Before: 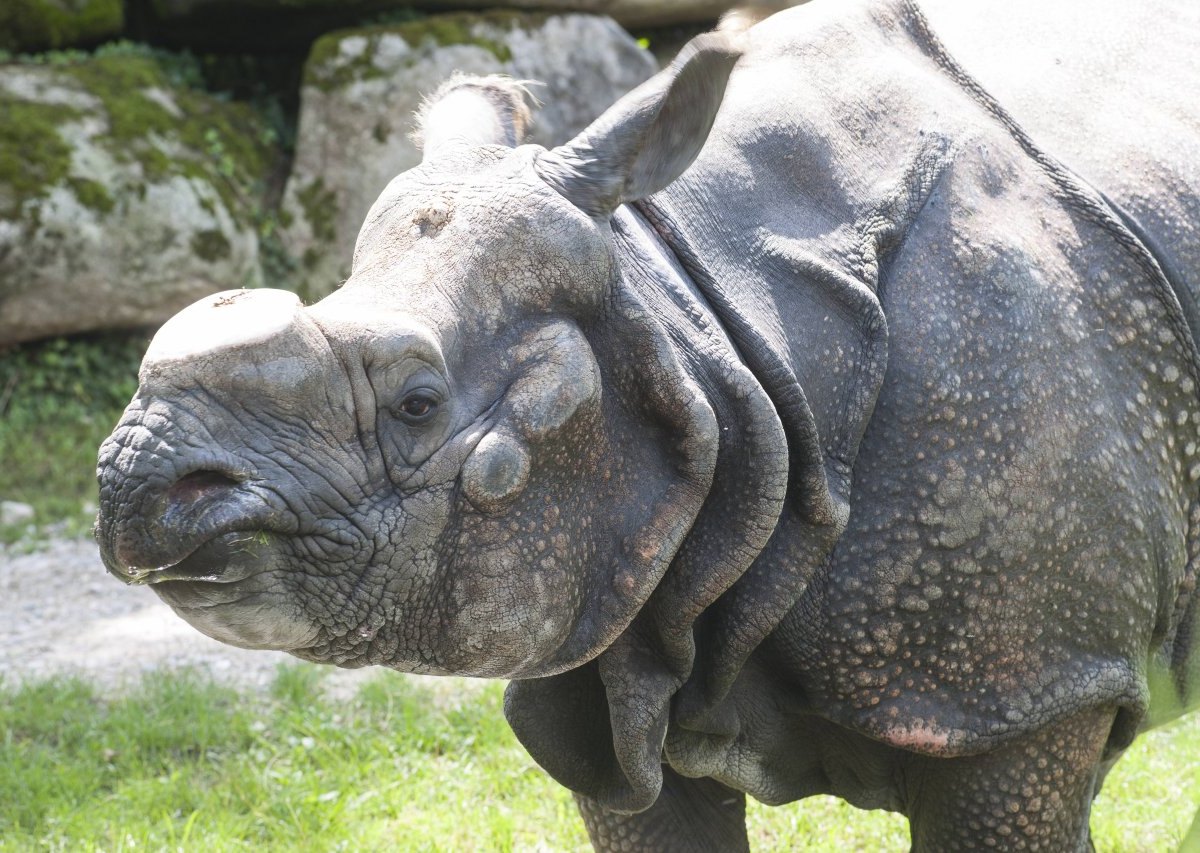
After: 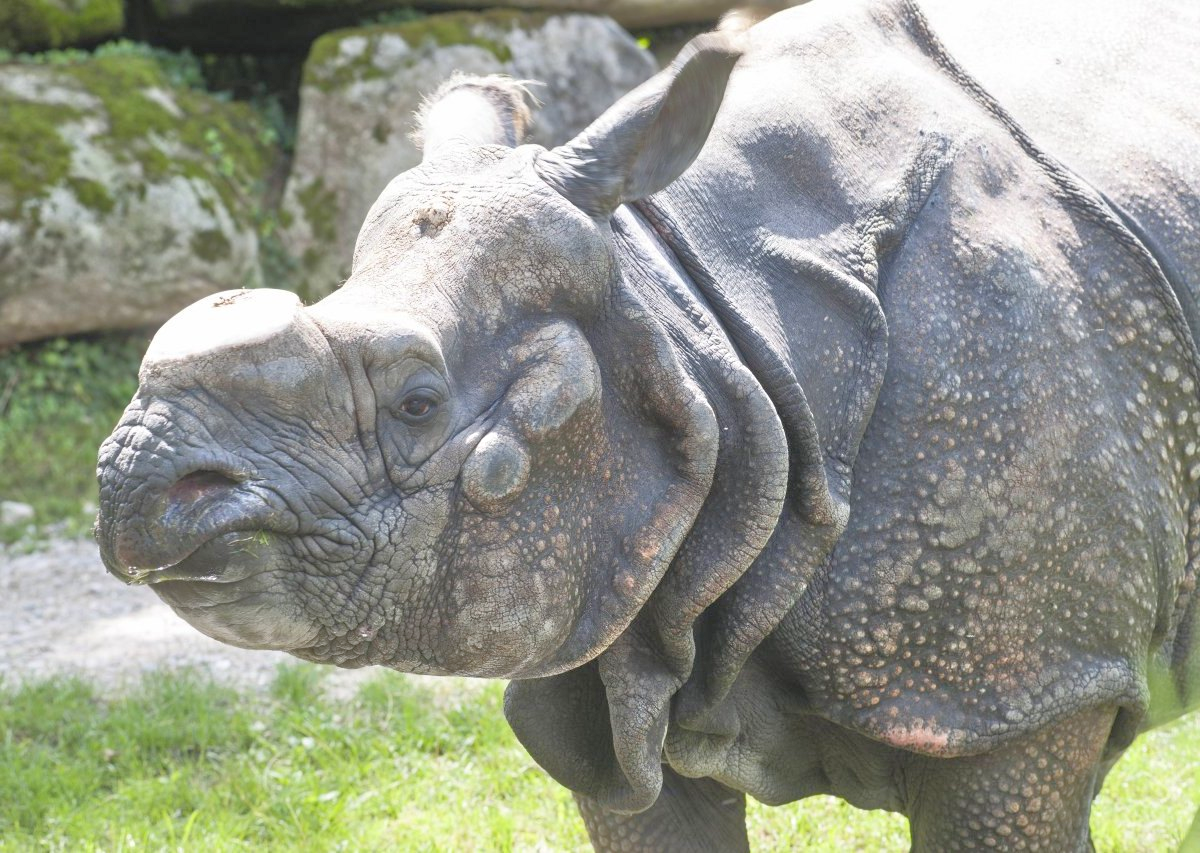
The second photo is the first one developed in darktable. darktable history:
tone equalizer: -7 EV 0.146 EV, -6 EV 0.588 EV, -5 EV 1.13 EV, -4 EV 1.33 EV, -3 EV 1.18 EV, -2 EV 0.6 EV, -1 EV 0.165 EV
